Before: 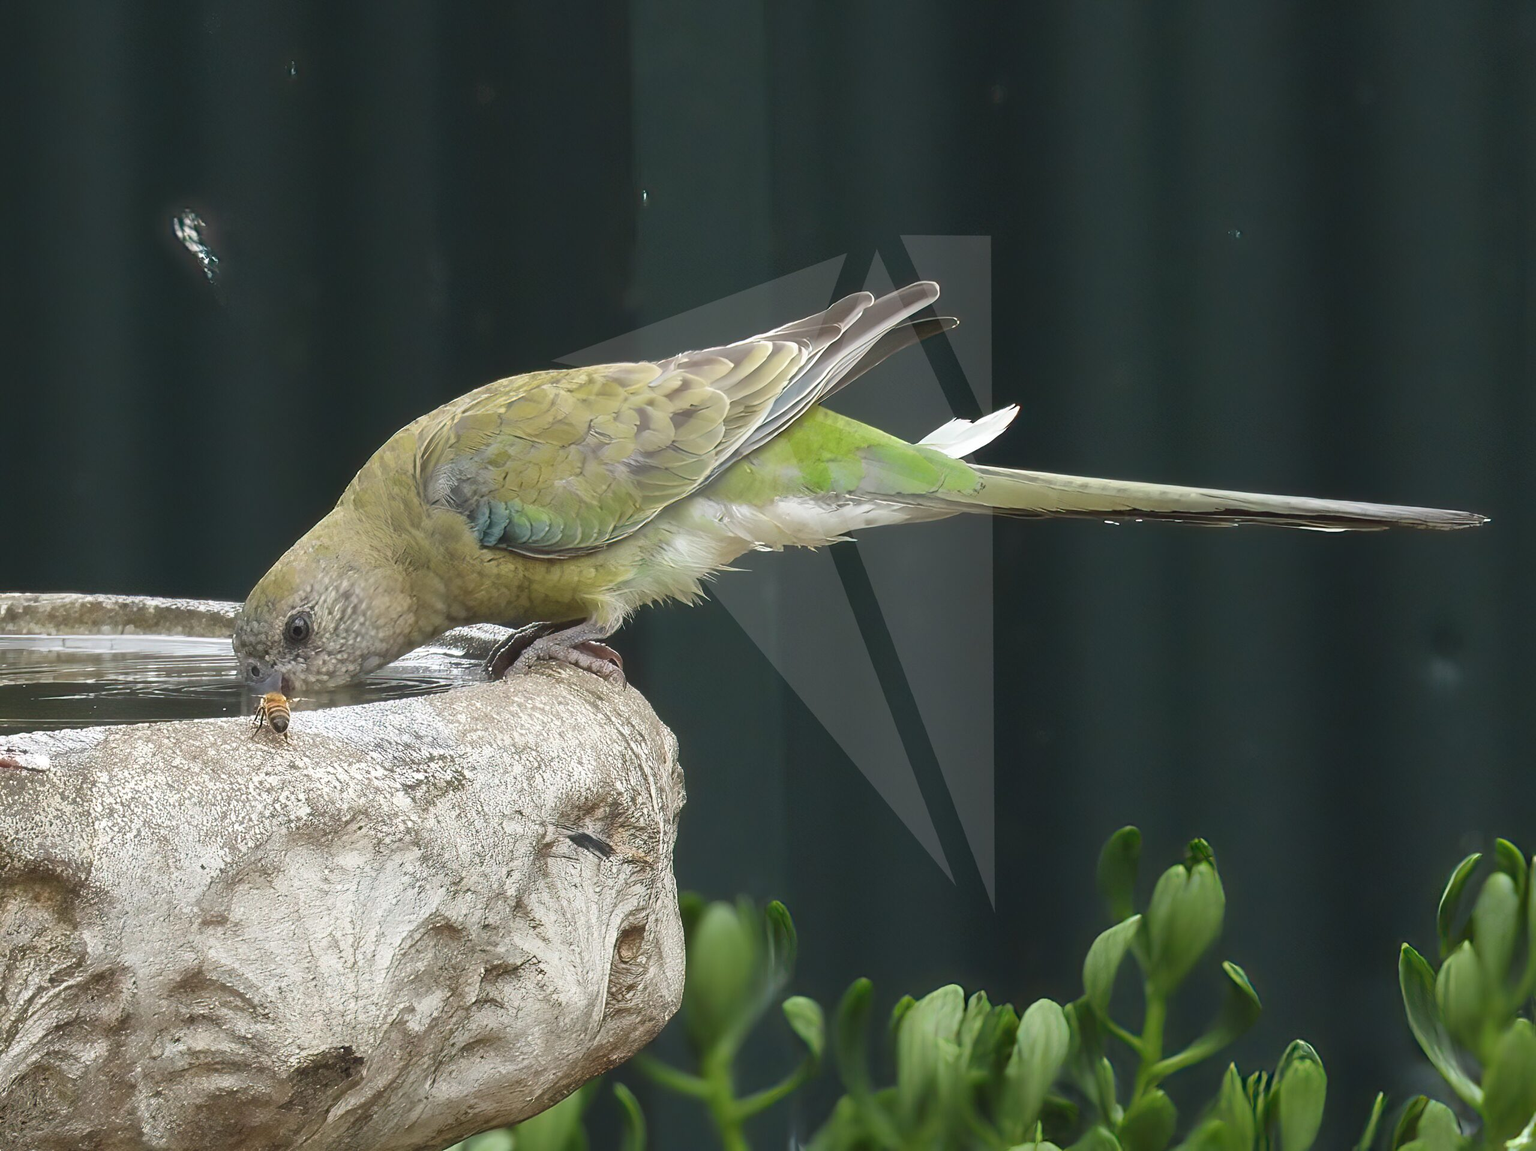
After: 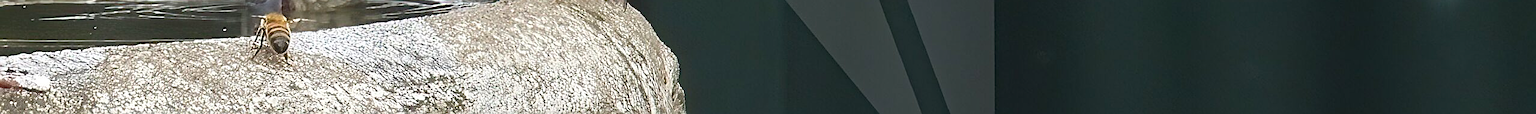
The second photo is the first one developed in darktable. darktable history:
haze removal: strength 0.25, distance 0.25, compatibility mode true, adaptive false
sharpen: on, module defaults
crop and rotate: top 59.084%, bottom 30.916%
